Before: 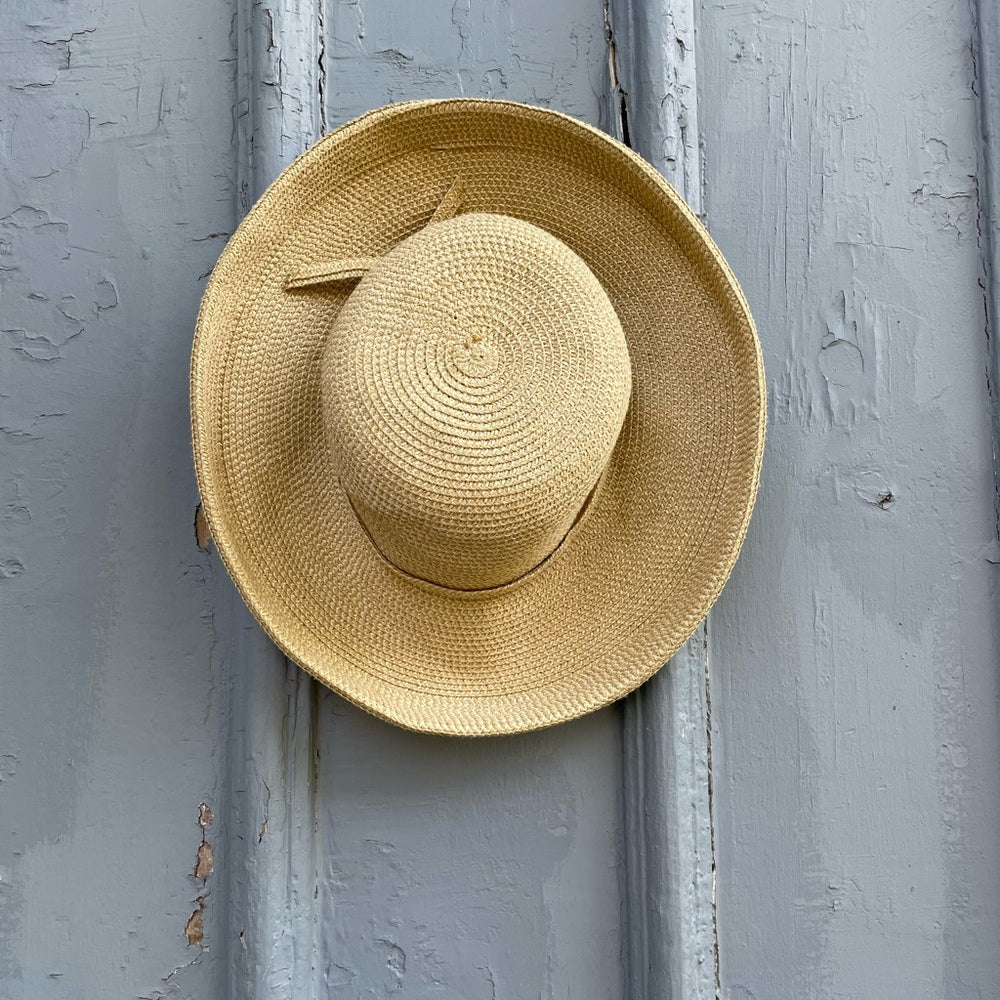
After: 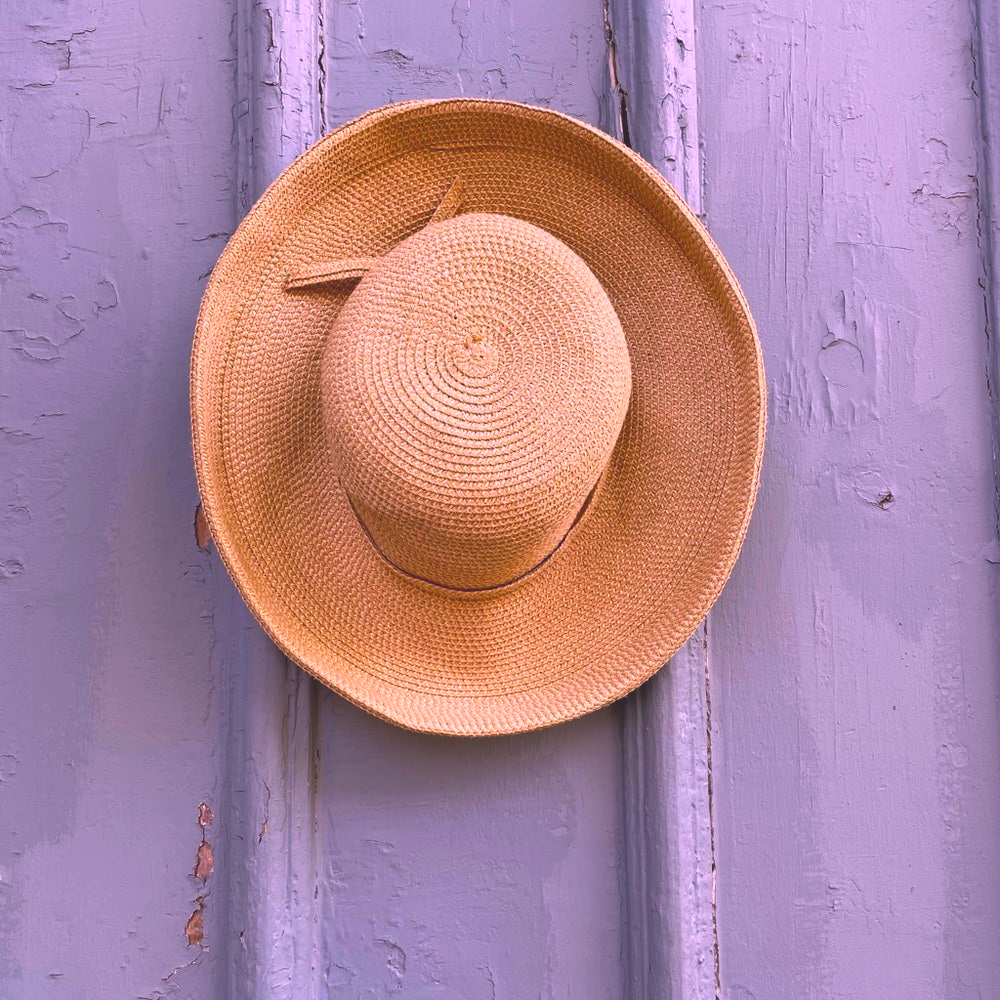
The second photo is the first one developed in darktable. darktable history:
color correction: highlights a* 19.5, highlights b* -11.53, saturation 1.69
color balance: contrast -0.5%
exposure: black level correction -0.023, exposure -0.039 EV, compensate highlight preservation false
